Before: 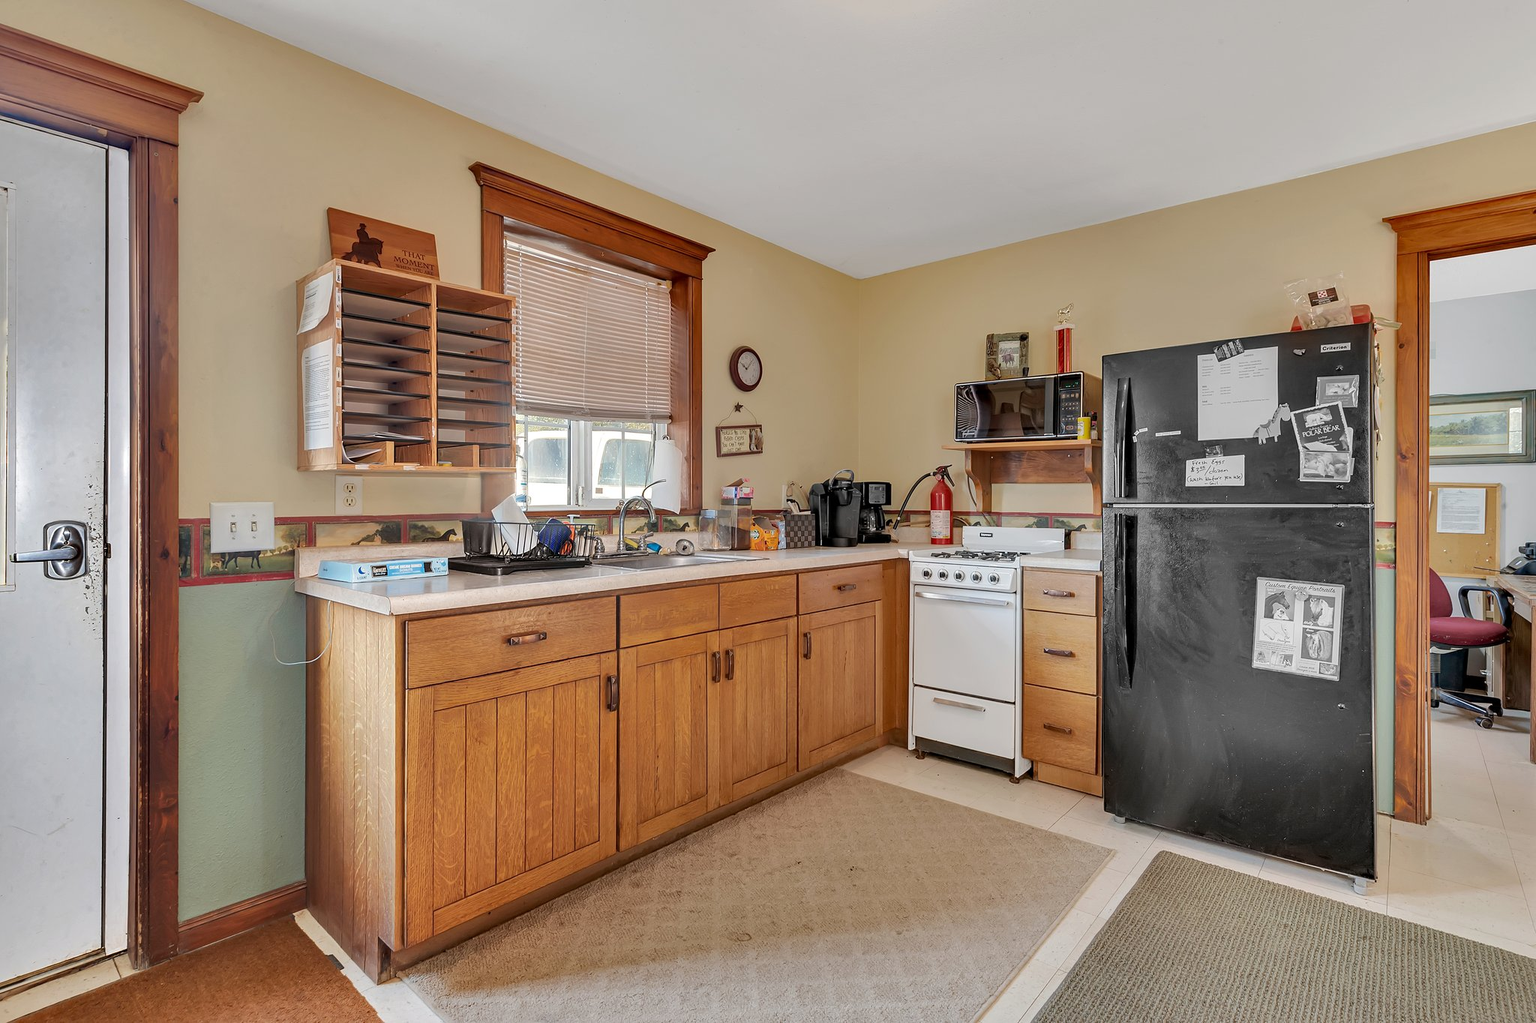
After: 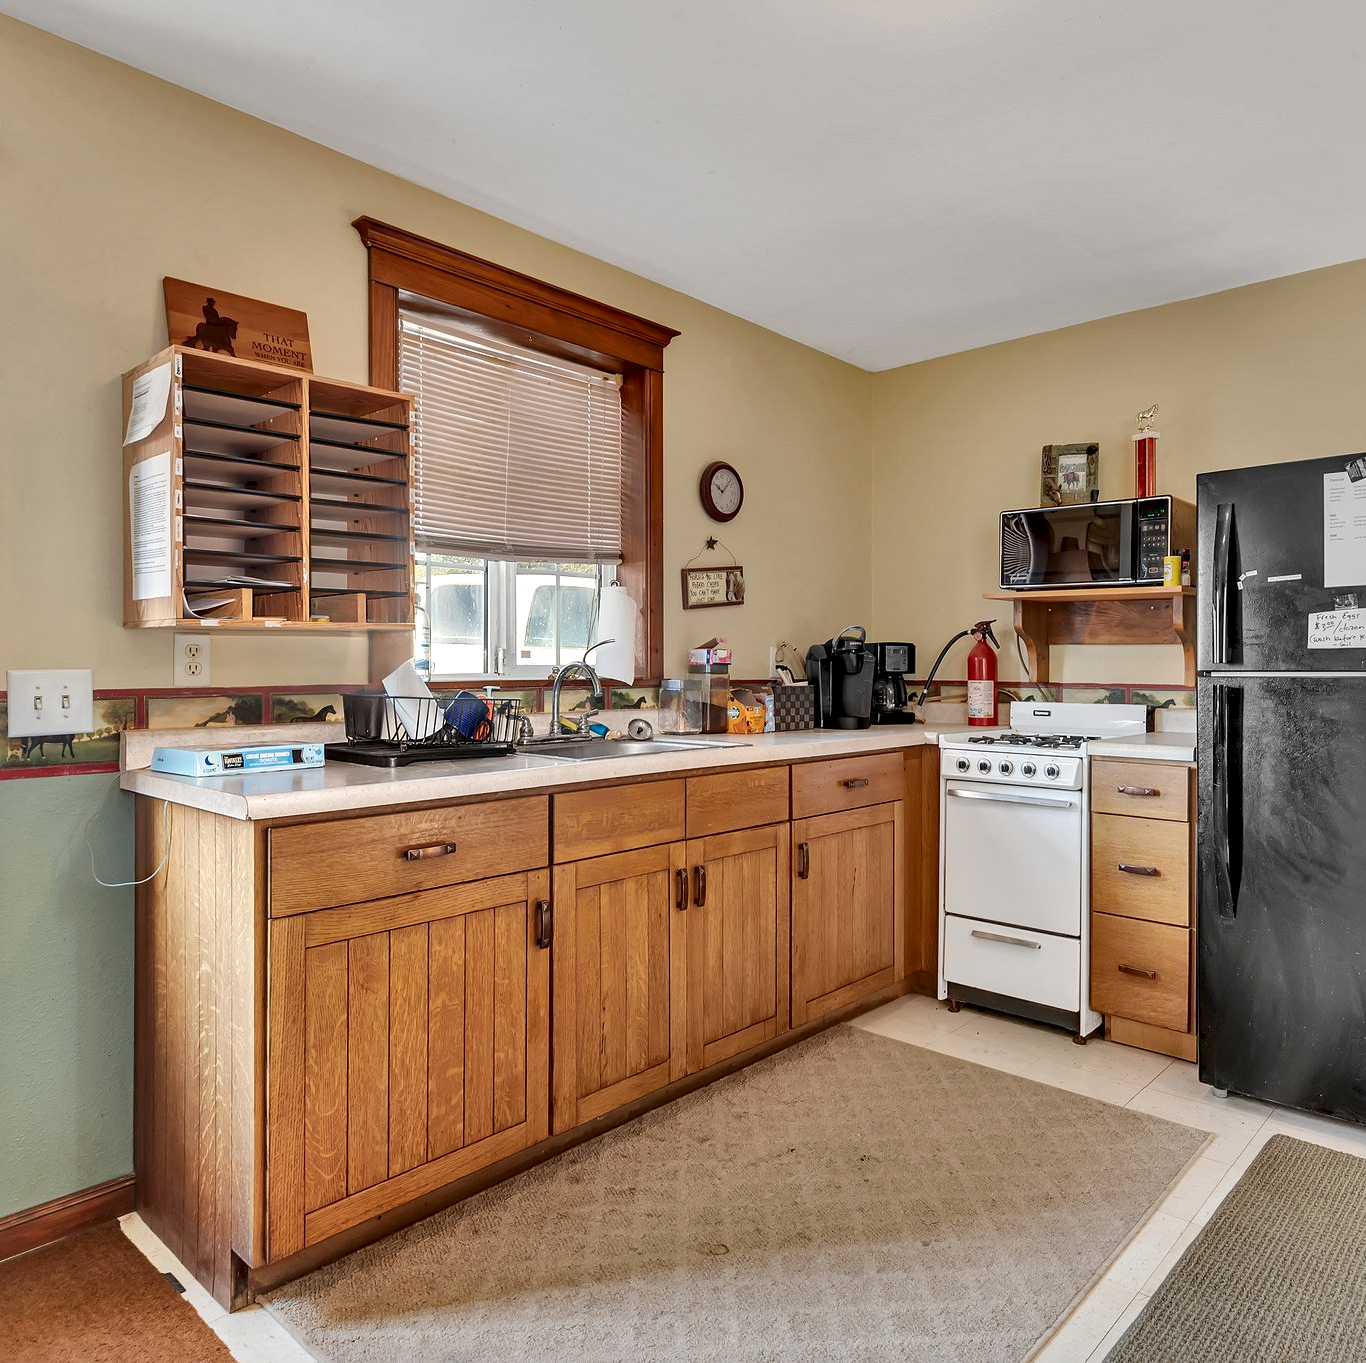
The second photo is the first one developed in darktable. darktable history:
crop and rotate: left 13.376%, right 19.921%
local contrast: mode bilateral grid, contrast 26, coarseness 59, detail 152%, midtone range 0.2
